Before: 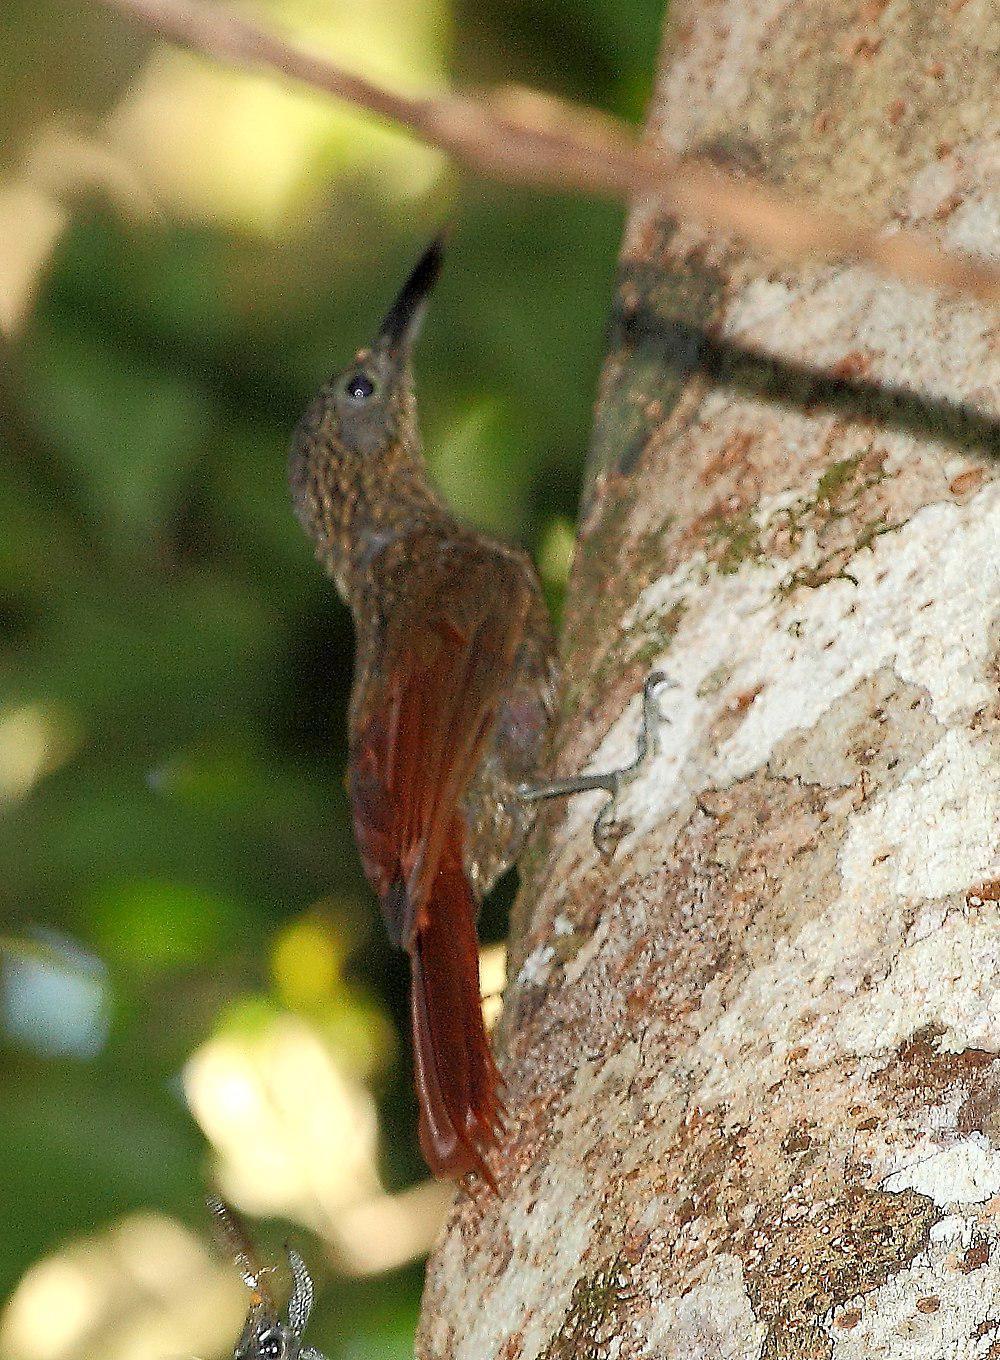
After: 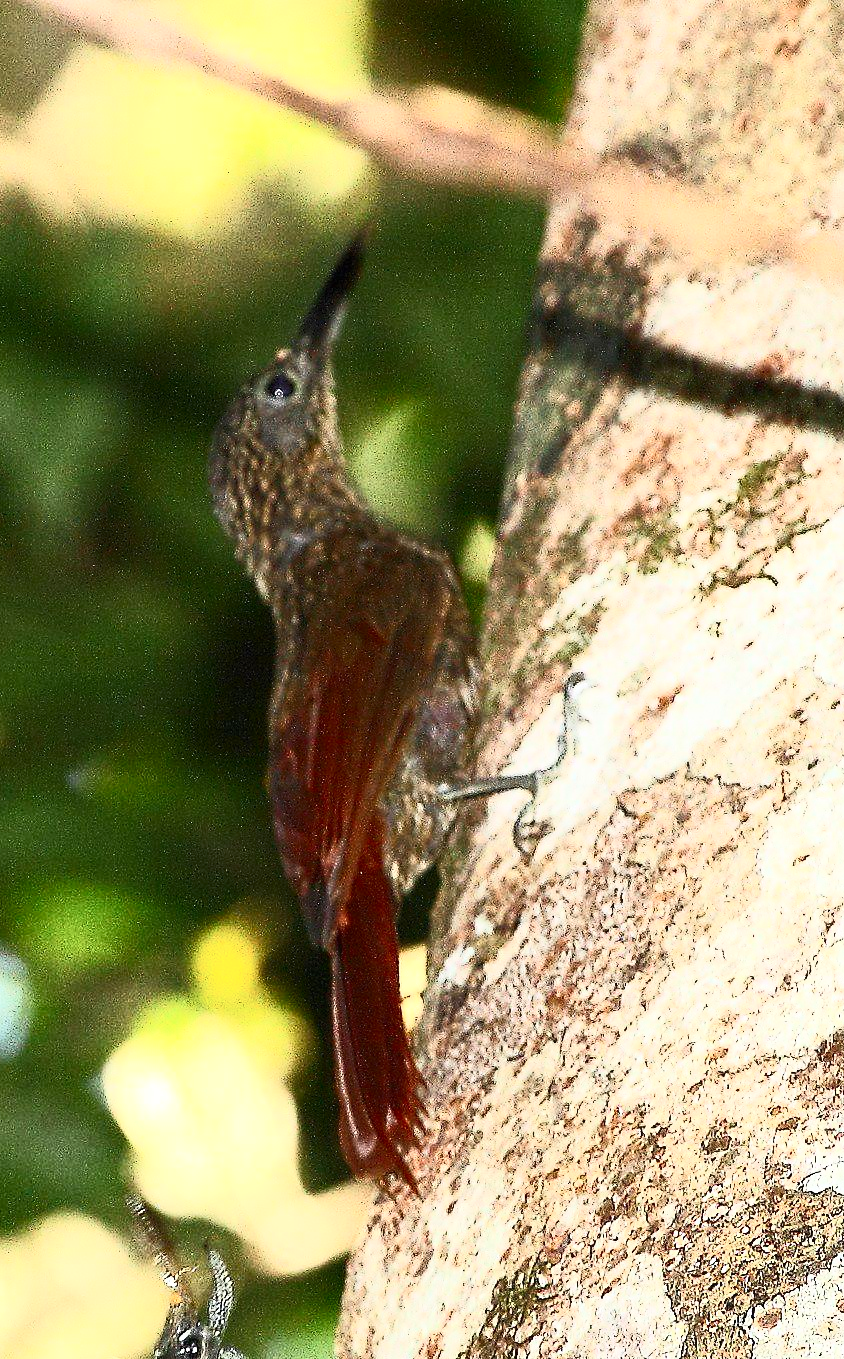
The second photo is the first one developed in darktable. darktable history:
crop: left 8.067%, right 7.529%
contrast brightness saturation: contrast 0.636, brightness 0.322, saturation 0.139
